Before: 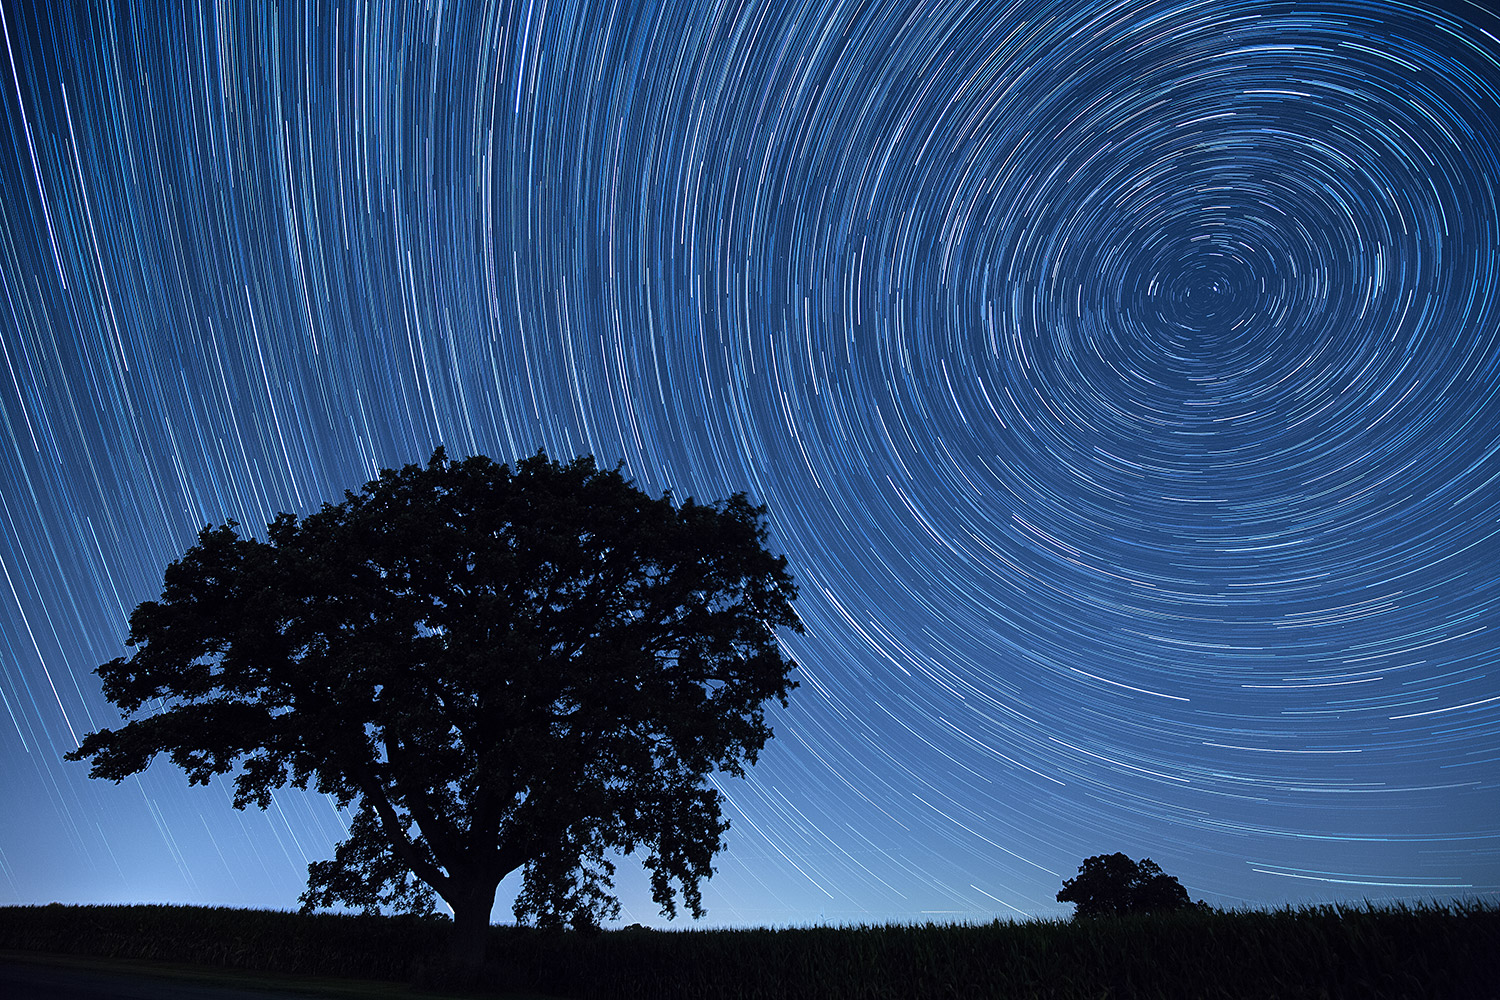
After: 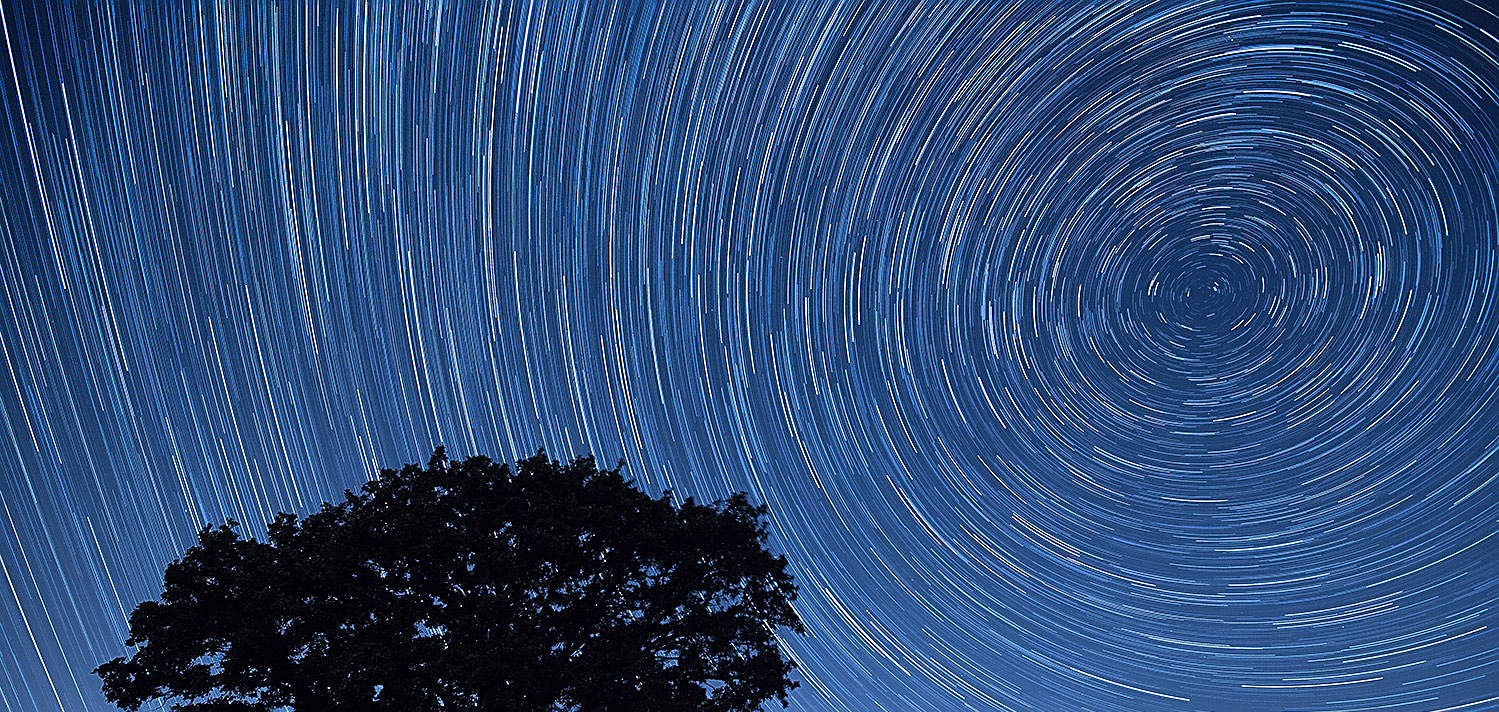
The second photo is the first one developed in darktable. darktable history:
crop: right 0%, bottom 28.716%
sharpen: on, module defaults
